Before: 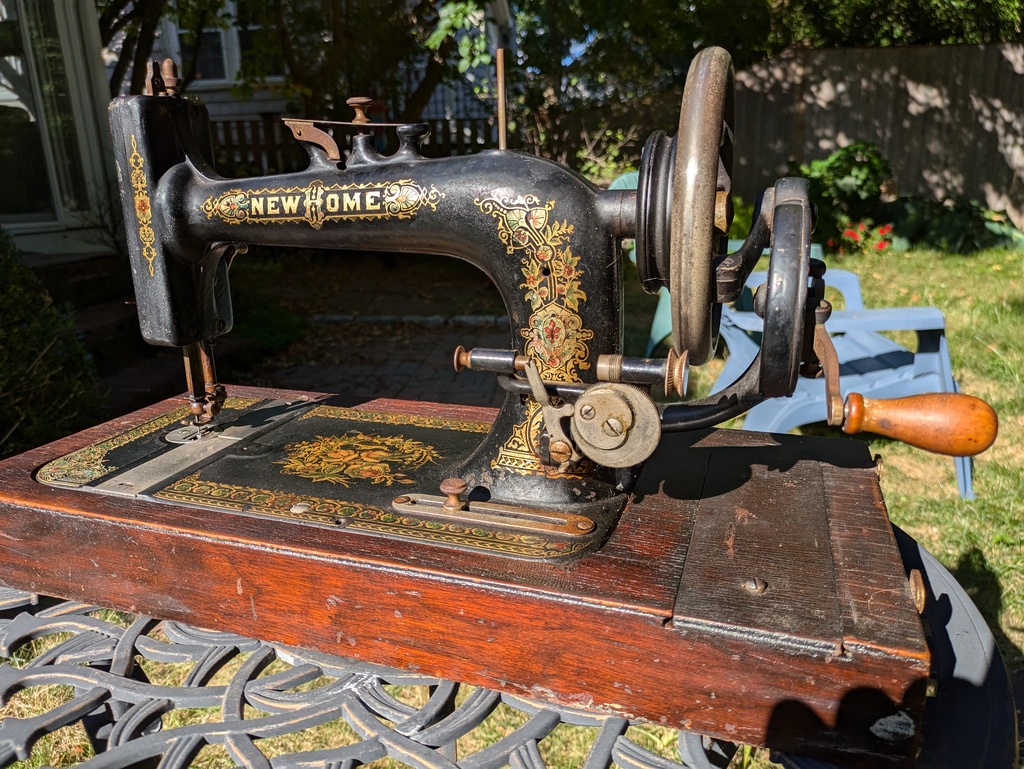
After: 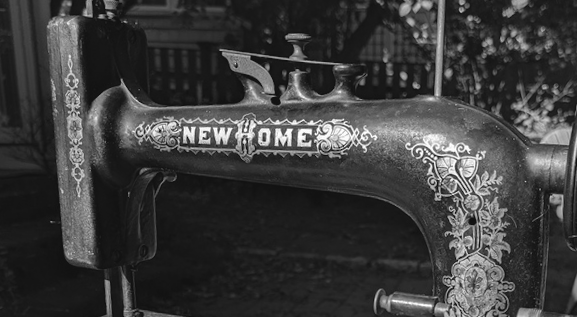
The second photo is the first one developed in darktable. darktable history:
monochrome: on, module defaults
crop: left 10.121%, top 10.631%, right 36.218%, bottom 51.526%
color correction: highlights a* 15, highlights b* 31.55
rotate and perspective: rotation 4.1°, automatic cropping off
base curve: curves: ch0 [(0, 0) (0.74, 0.67) (1, 1)]
contrast brightness saturation: saturation -0.05
color balance rgb: shadows lift › chroma 3%, shadows lift › hue 280.8°, power › hue 330°, highlights gain › chroma 3%, highlights gain › hue 75.6°, global offset › luminance 0.7%, perceptual saturation grading › global saturation 20%, perceptual saturation grading › highlights -25%, perceptual saturation grading › shadows 50%, global vibrance 20.33%
